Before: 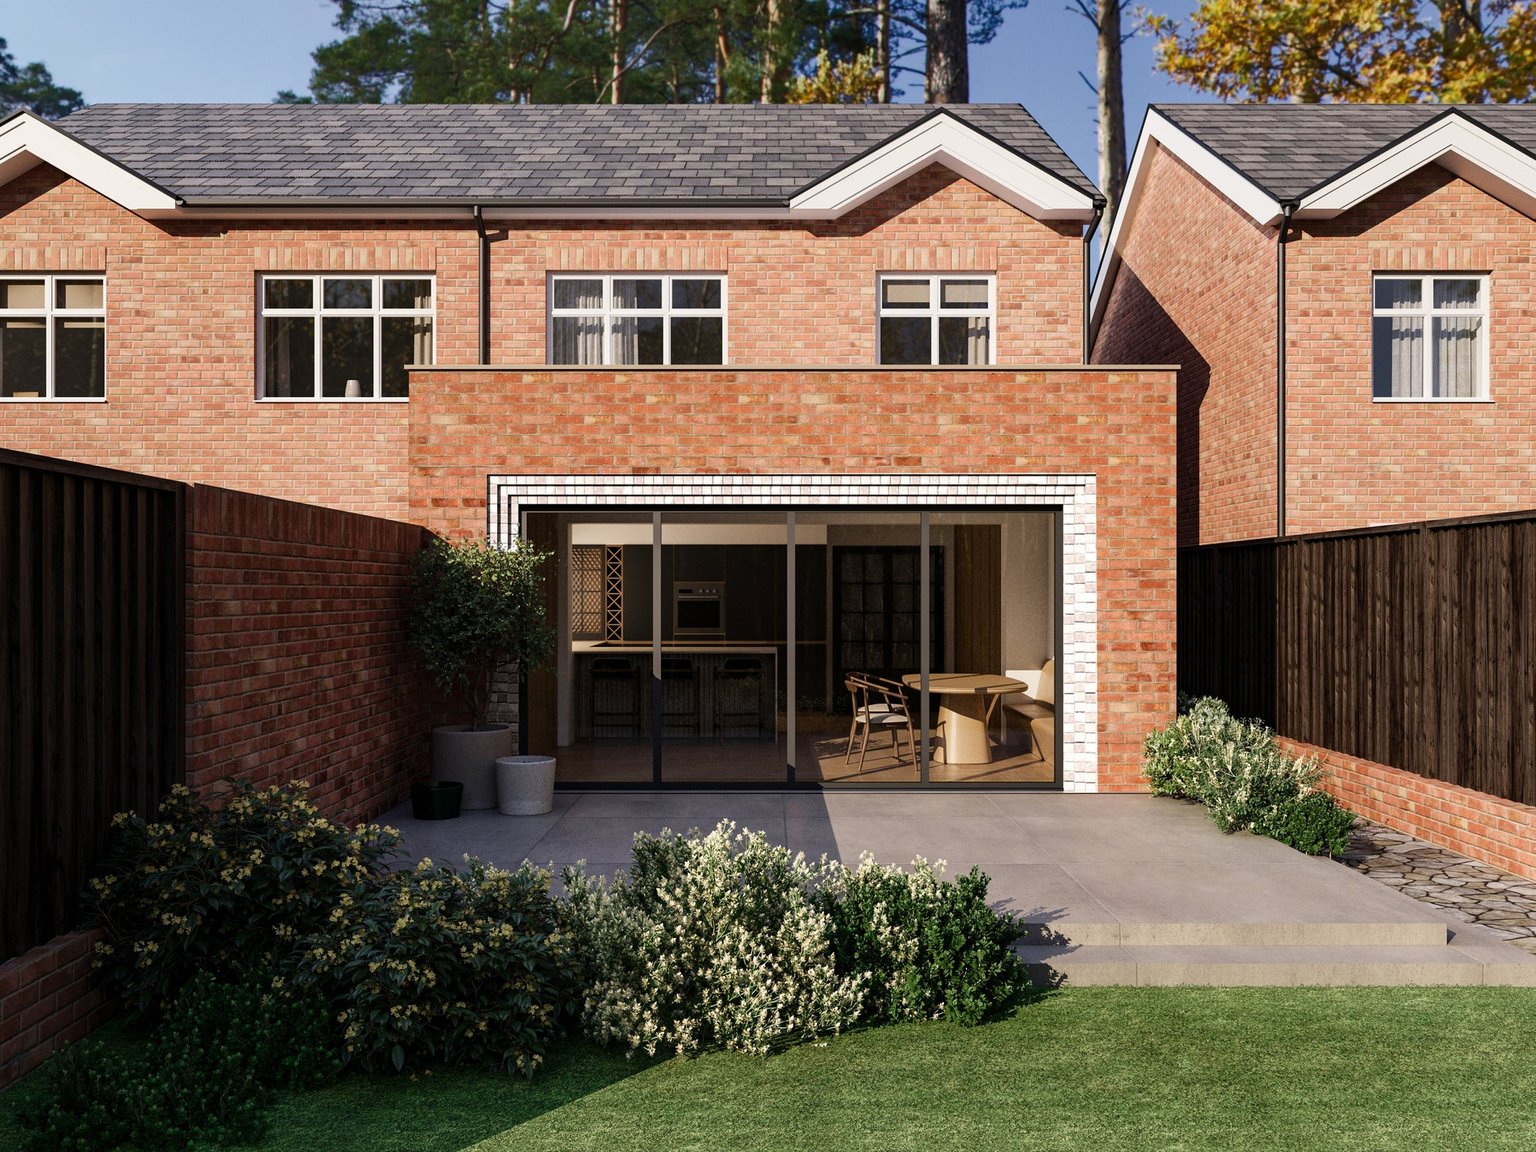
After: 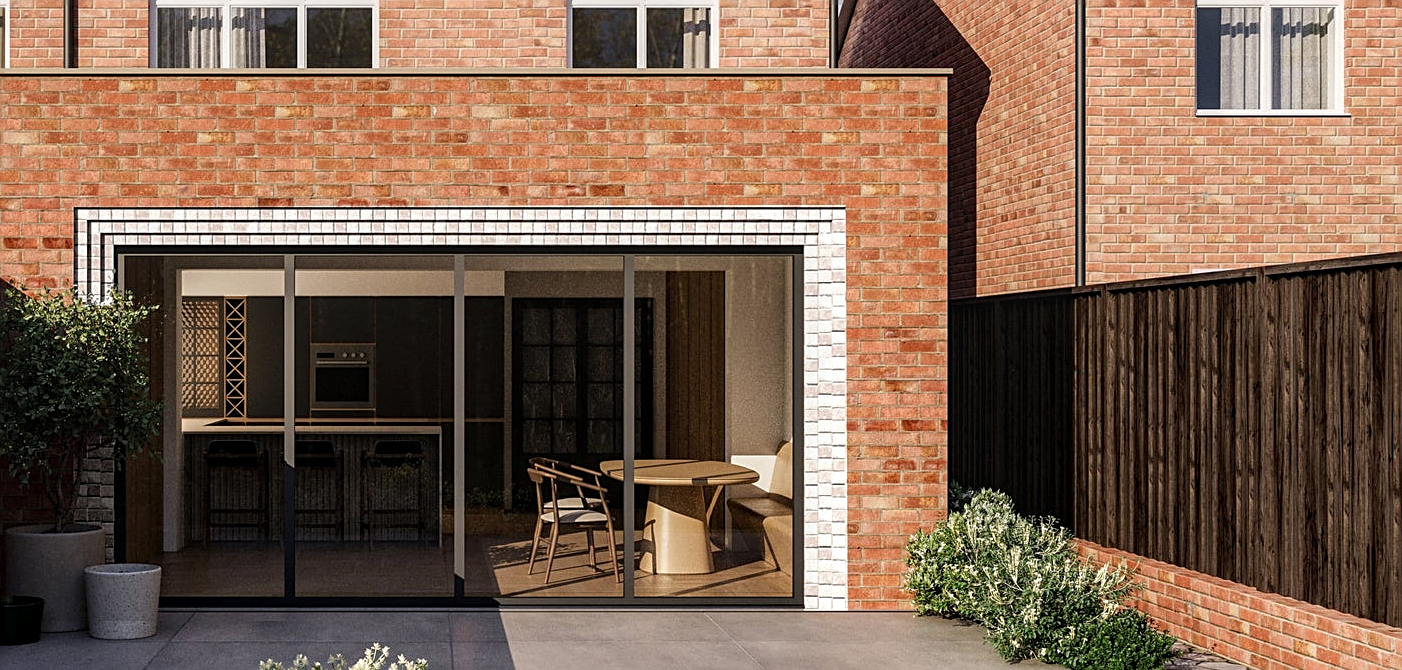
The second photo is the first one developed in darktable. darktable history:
local contrast: on, module defaults
crop and rotate: left 27.938%, top 27.046%, bottom 27.046%
sharpen: on, module defaults
